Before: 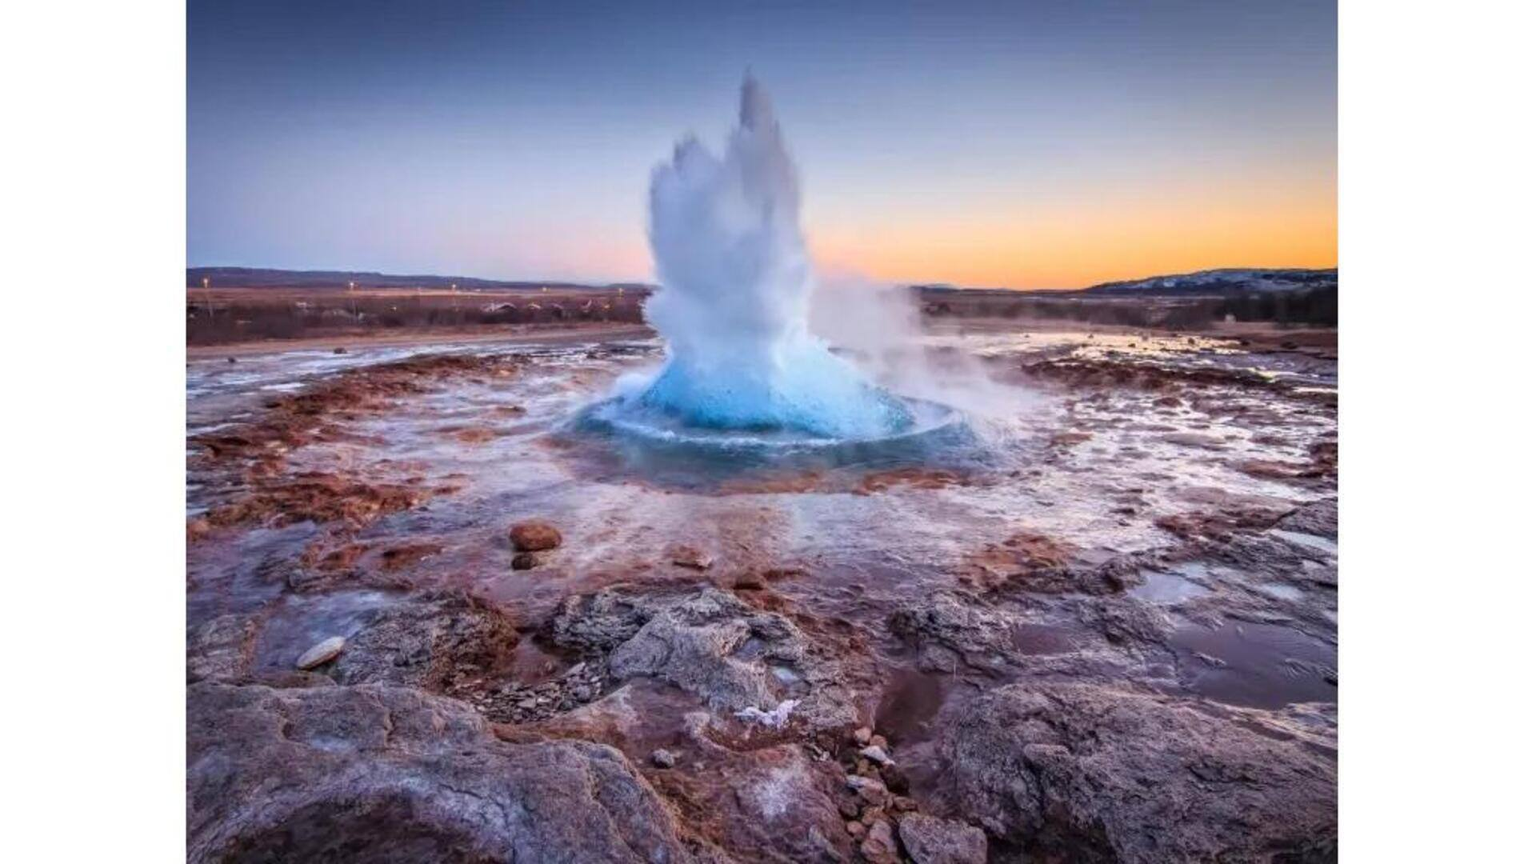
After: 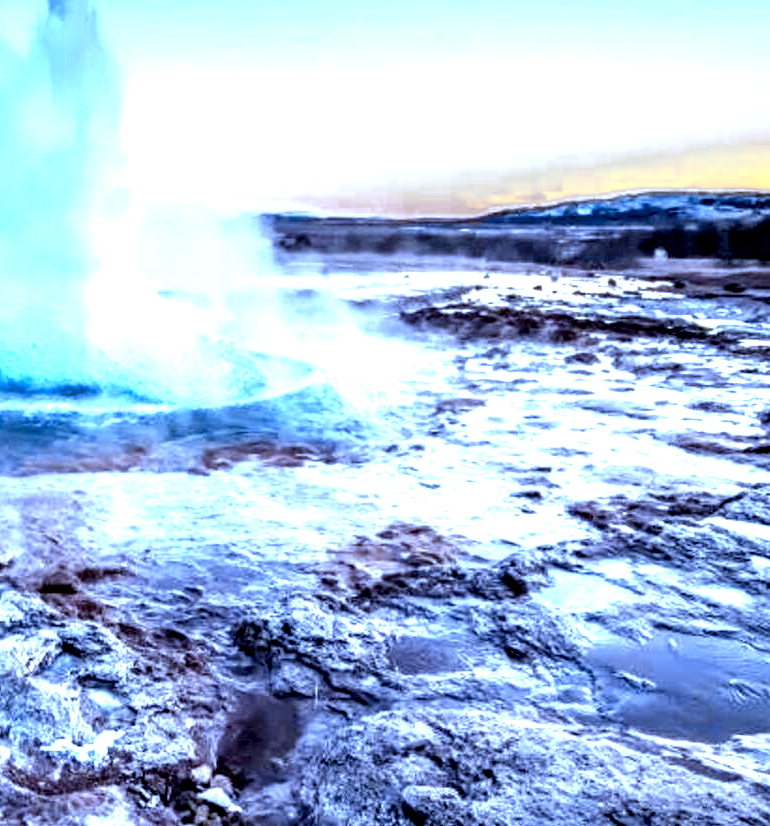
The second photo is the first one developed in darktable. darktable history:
exposure: black level correction 0.007, compensate highlight preservation false
crop: left 45.721%, top 13.393%, right 14.118%, bottom 10.01%
white balance: red 0.766, blue 1.537
color zones: curves: ch0 [(0.004, 0.306) (0.107, 0.448) (0.252, 0.656) (0.41, 0.398) (0.595, 0.515) (0.768, 0.628)]; ch1 [(0.07, 0.323) (0.151, 0.452) (0.252, 0.608) (0.346, 0.221) (0.463, 0.189) (0.61, 0.368) (0.735, 0.395) (0.921, 0.412)]; ch2 [(0, 0.476) (0.132, 0.512) (0.243, 0.512) (0.397, 0.48) (0.522, 0.376) (0.634, 0.536) (0.761, 0.46)]
local contrast: highlights 80%, shadows 57%, detail 175%, midtone range 0.602
contrast brightness saturation: contrast 0.1, brightness 0.3, saturation 0.14
